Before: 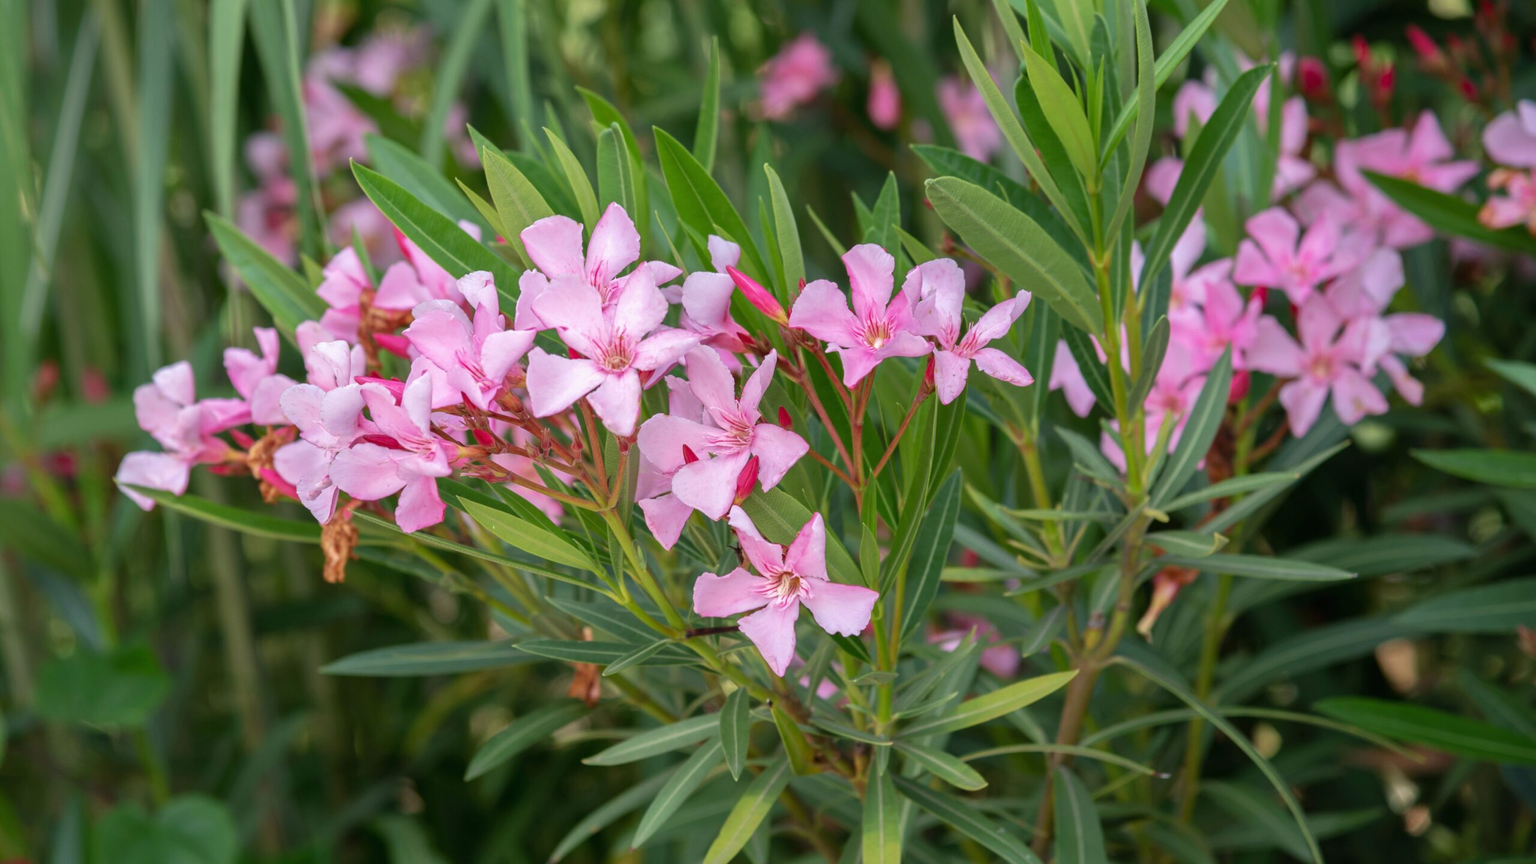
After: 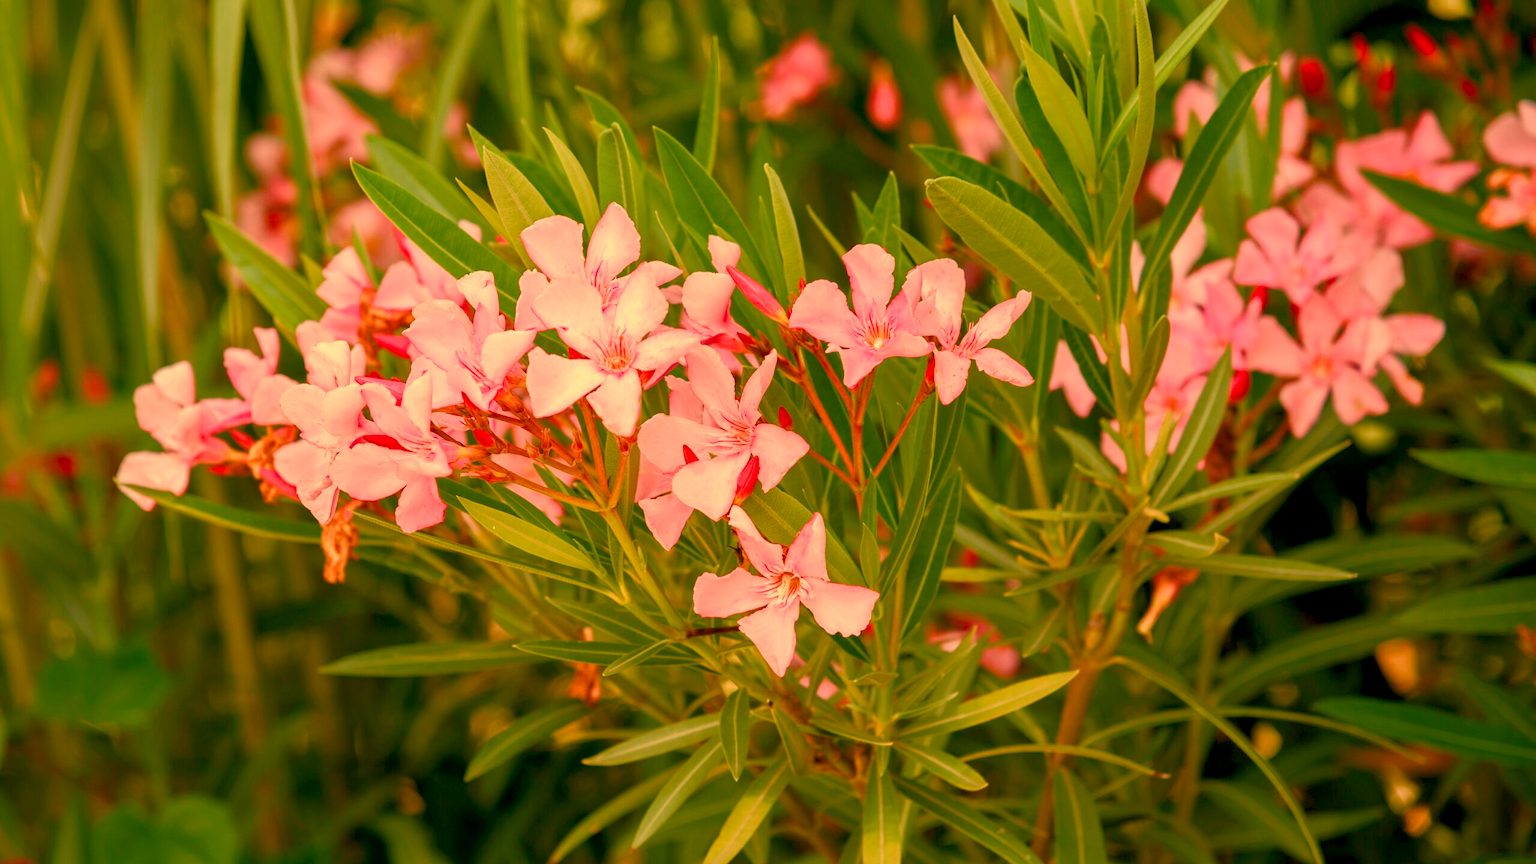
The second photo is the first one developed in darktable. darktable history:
white balance: red 1.467, blue 0.684
color balance rgb: global offset › luminance -0.5%, perceptual saturation grading › highlights -17.77%, perceptual saturation grading › mid-tones 33.1%, perceptual saturation grading › shadows 50.52%, perceptual brilliance grading › highlights 10.8%, perceptual brilliance grading › shadows -10.8%, global vibrance 24.22%, contrast -25%
color correction: highlights a* -8, highlights b* 3.1
